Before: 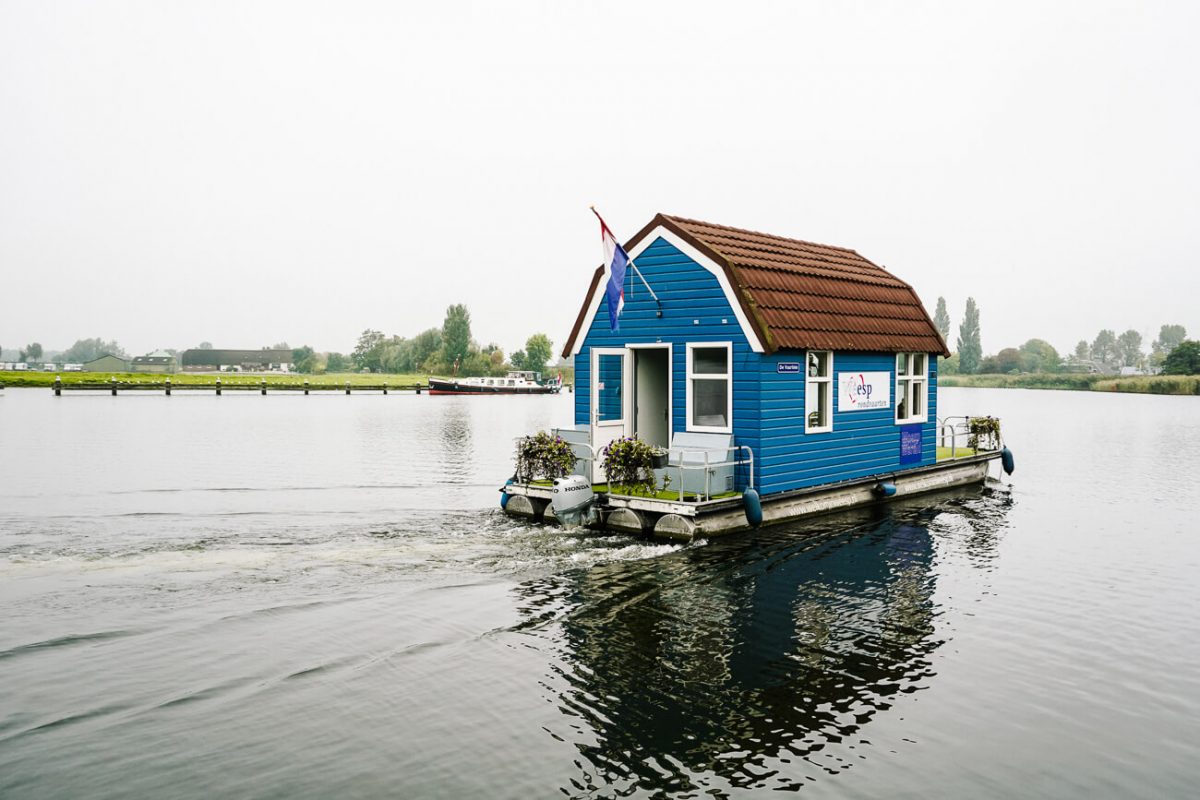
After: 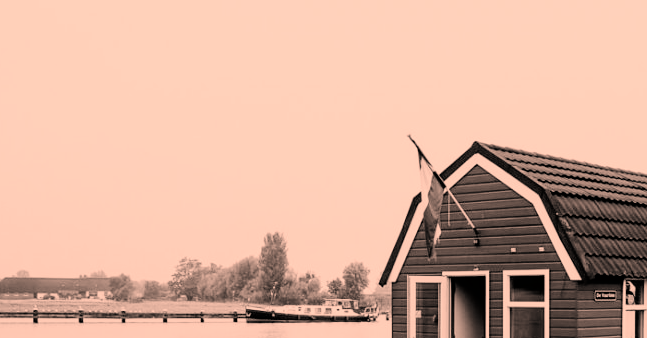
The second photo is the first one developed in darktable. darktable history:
crop: left 15.252%, top 9.017%, right 30.805%, bottom 48.711%
filmic rgb: black relative exposure -5.14 EV, white relative exposure 3.52 EV, hardness 3.16, contrast 1.202, highlights saturation mix -49.5%, add noise in highlights 0.001, preserve chrominance no, color science v3 (2019), use custom middle-gray values true, contrast in highlights soft
color correction: highlights a* 22.01, highlights b* 22.35
